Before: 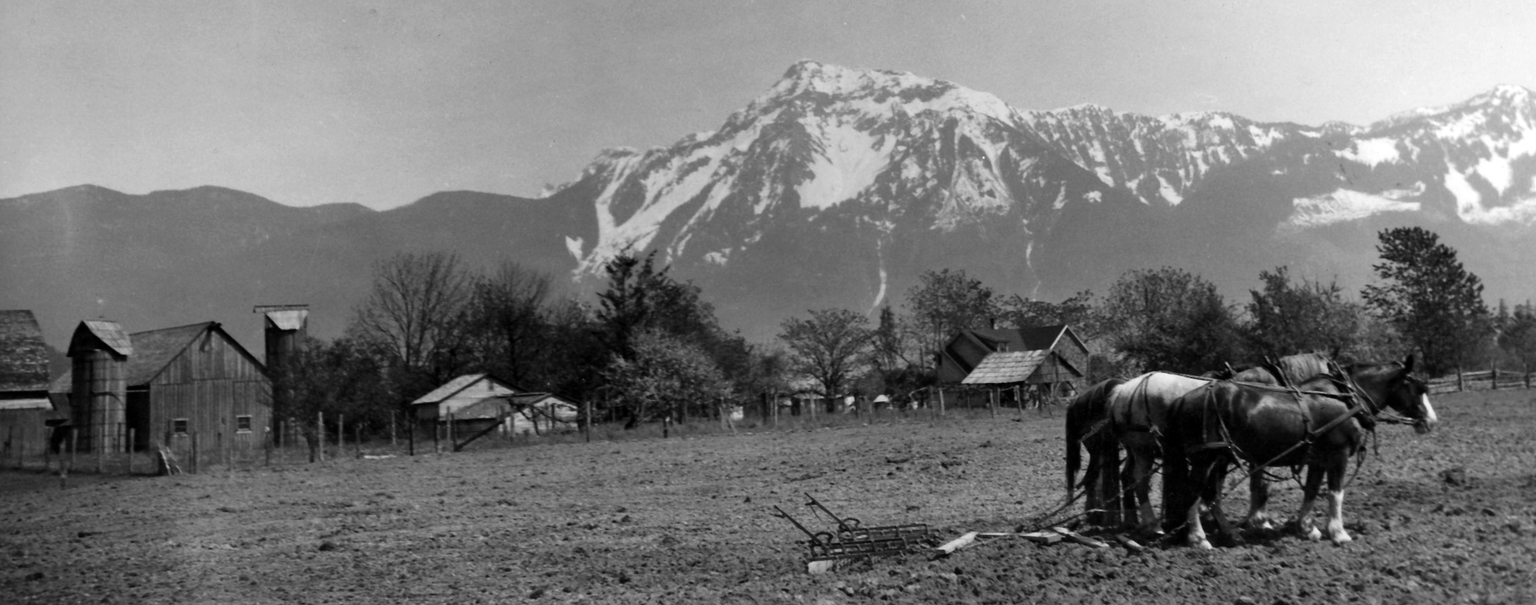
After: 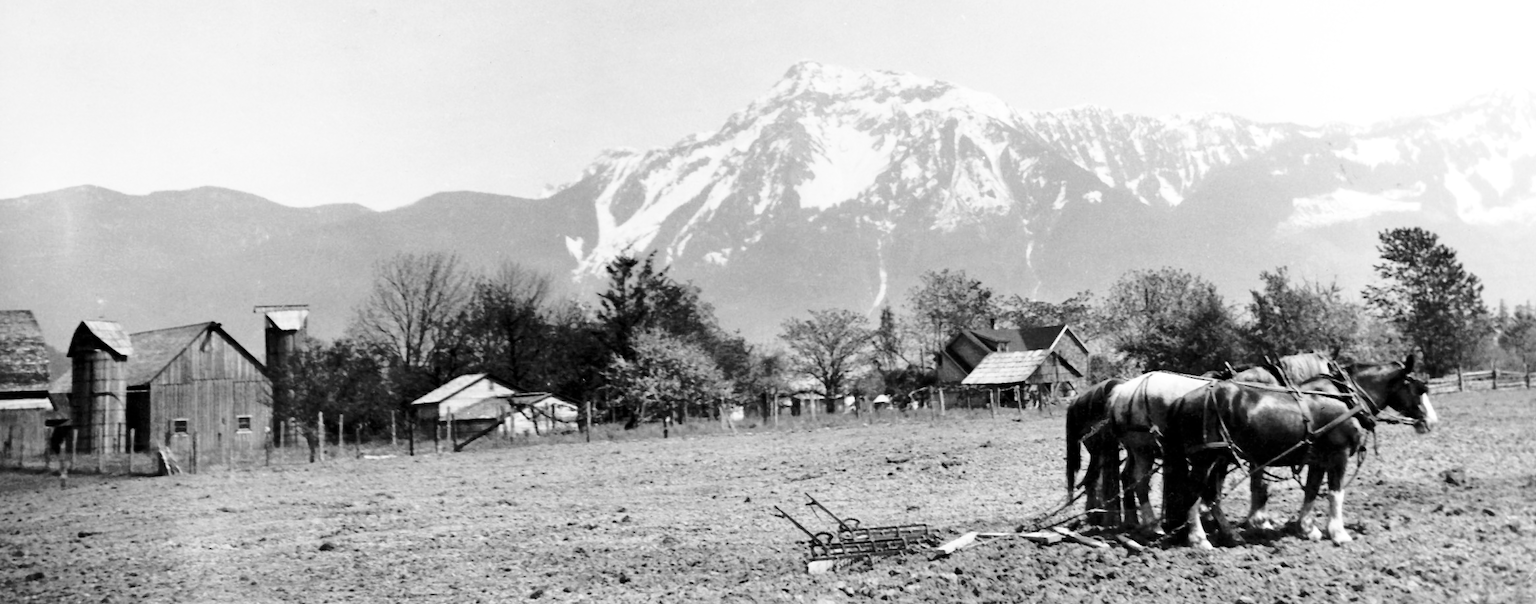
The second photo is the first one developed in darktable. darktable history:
exposure: exposure 0.194 EV, compensate highlight preservation false
base curve: curves: ch0 [(0, 0) (0.032, 0.037) (0.105, 0.228) (0.435, 0.76) (0.856, 0.983) (1, 1)], preserve colors none
